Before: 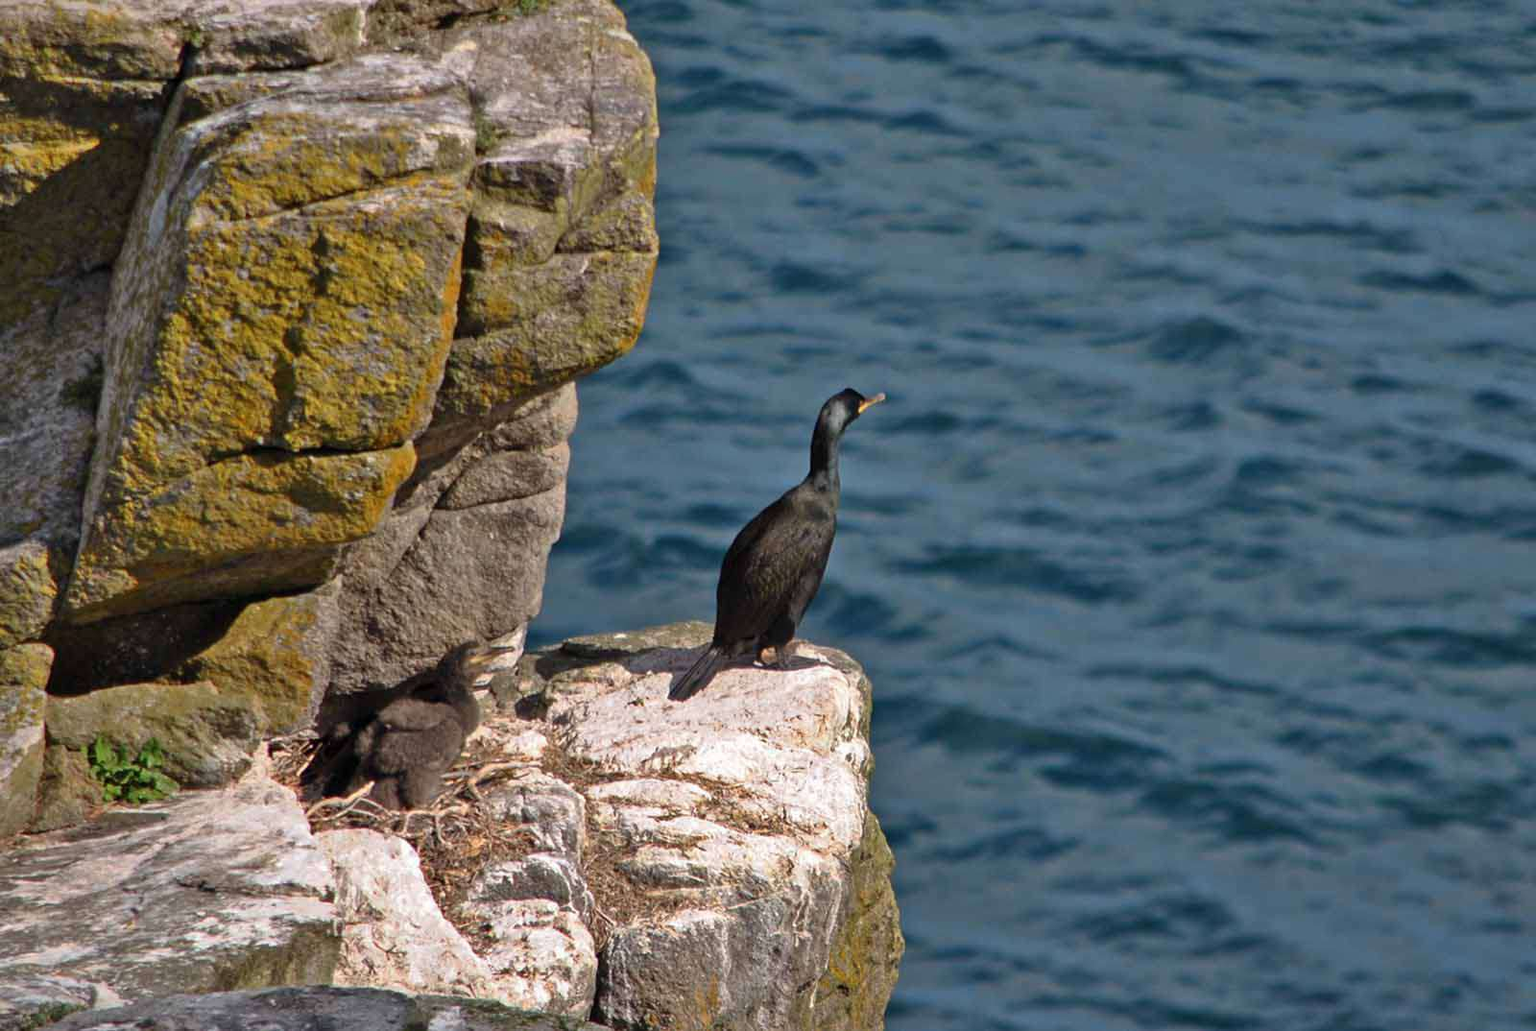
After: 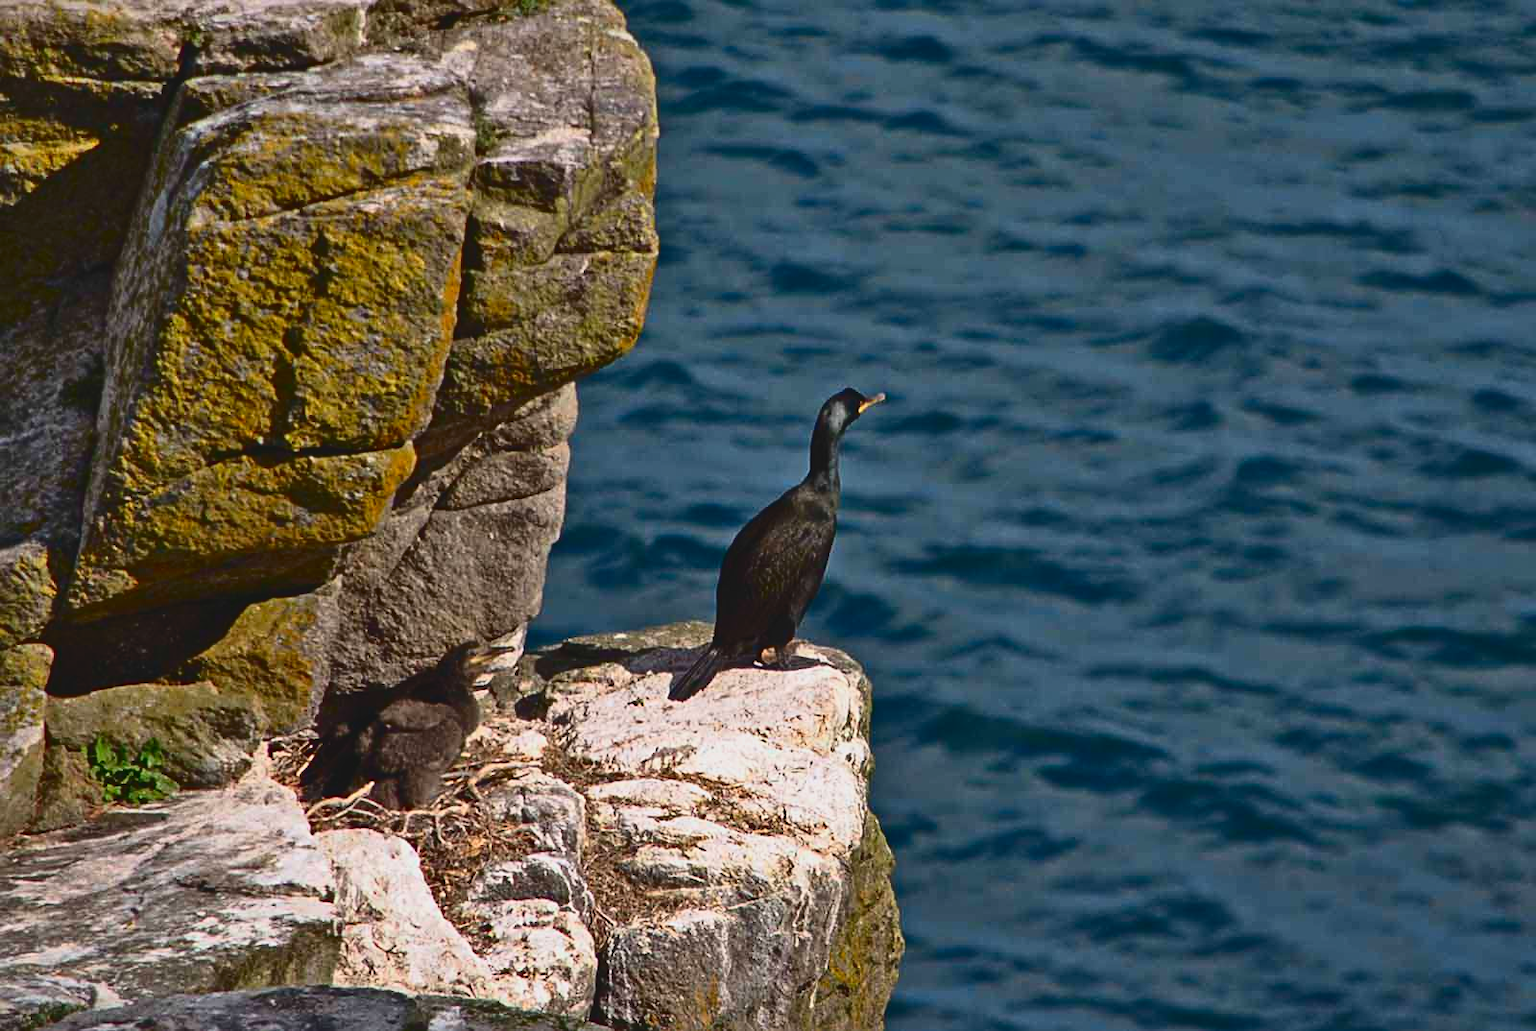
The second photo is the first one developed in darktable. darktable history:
tone curve: curves: ch0 [(0, 0.072) (0.249, 0.176) (0.518, 0.489) (0.832, 0.854) (1, 0.948)], color space Lab, independent channels, preserve colors none
exposure: black level correction 0.002, exposure -0.106 EV, compensate exposure bias true, compensate highlight preservation false
contrast brightness saturation: contrast 0.038, saturation 0.161
sharpen: radius 2.499, amount 0.337
